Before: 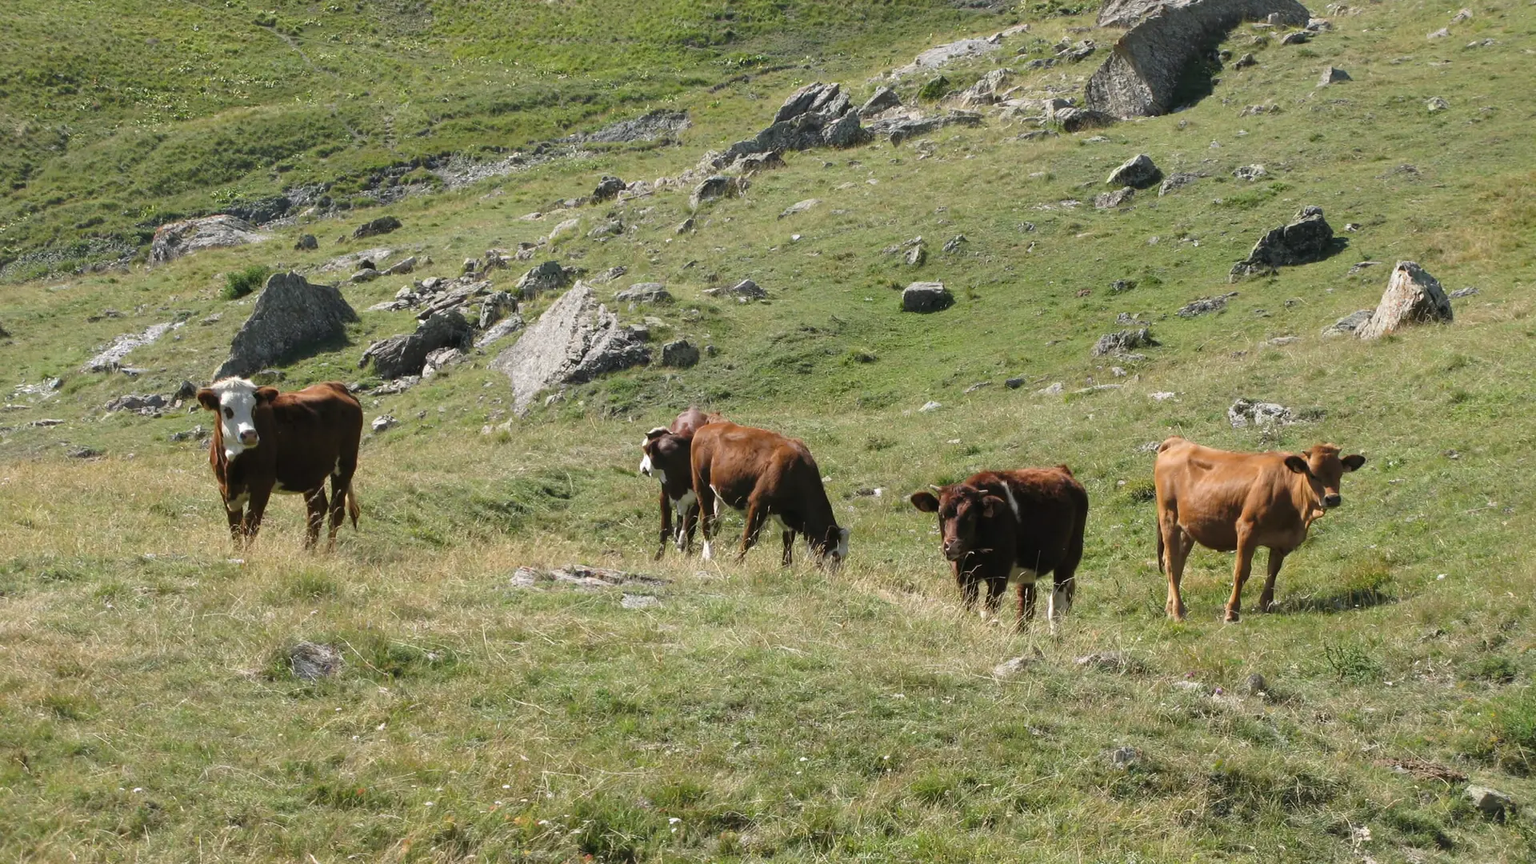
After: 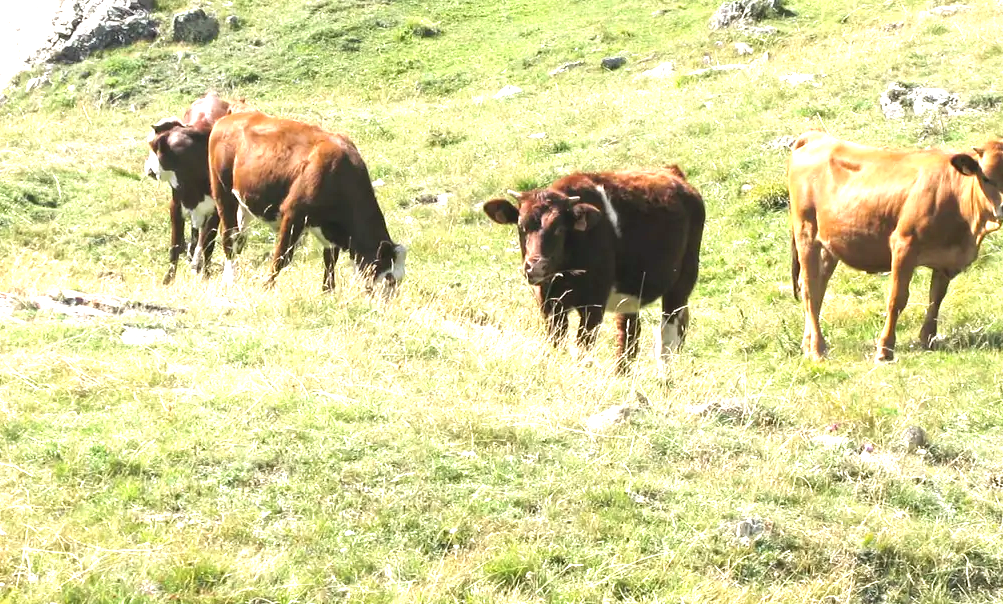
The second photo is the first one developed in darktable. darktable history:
crop: left 34.14%, top 38.606%, right 13.588%, bottom 5.434%
exposure: black level correction 0, exposure 1.705 EV, compensate highlight preservation false
